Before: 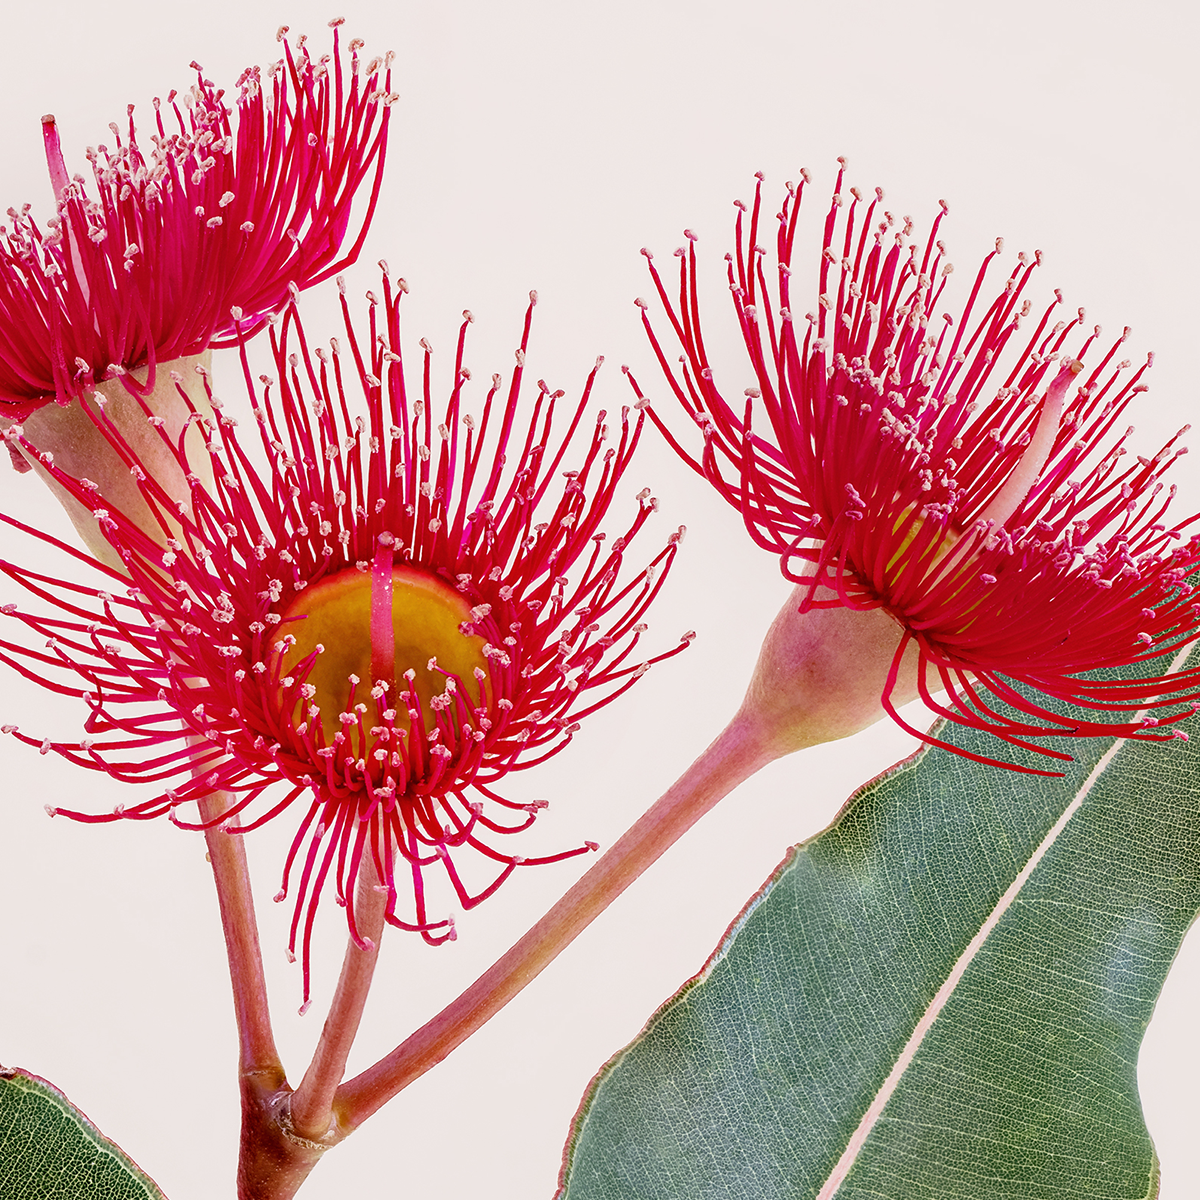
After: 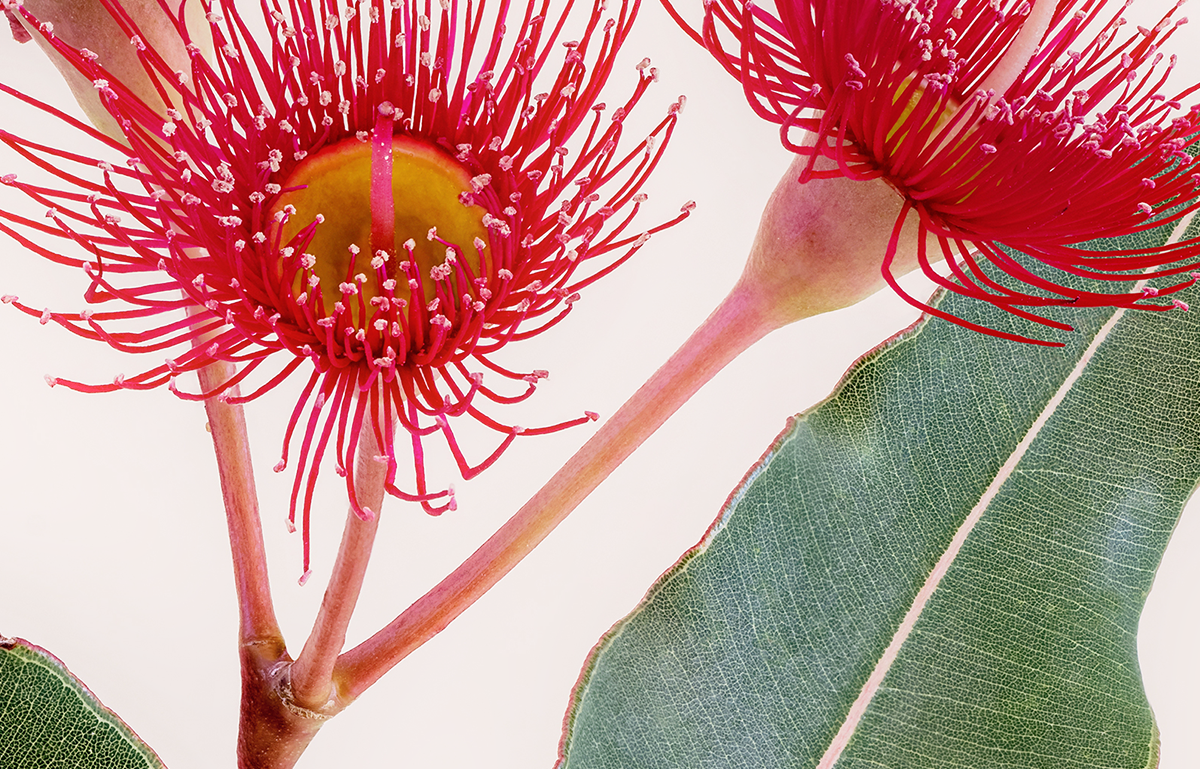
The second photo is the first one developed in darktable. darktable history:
crop and rotate: top 35.853%
shadows and highlights: shadows -22.34, highlights 45.34, soften with gaussian
